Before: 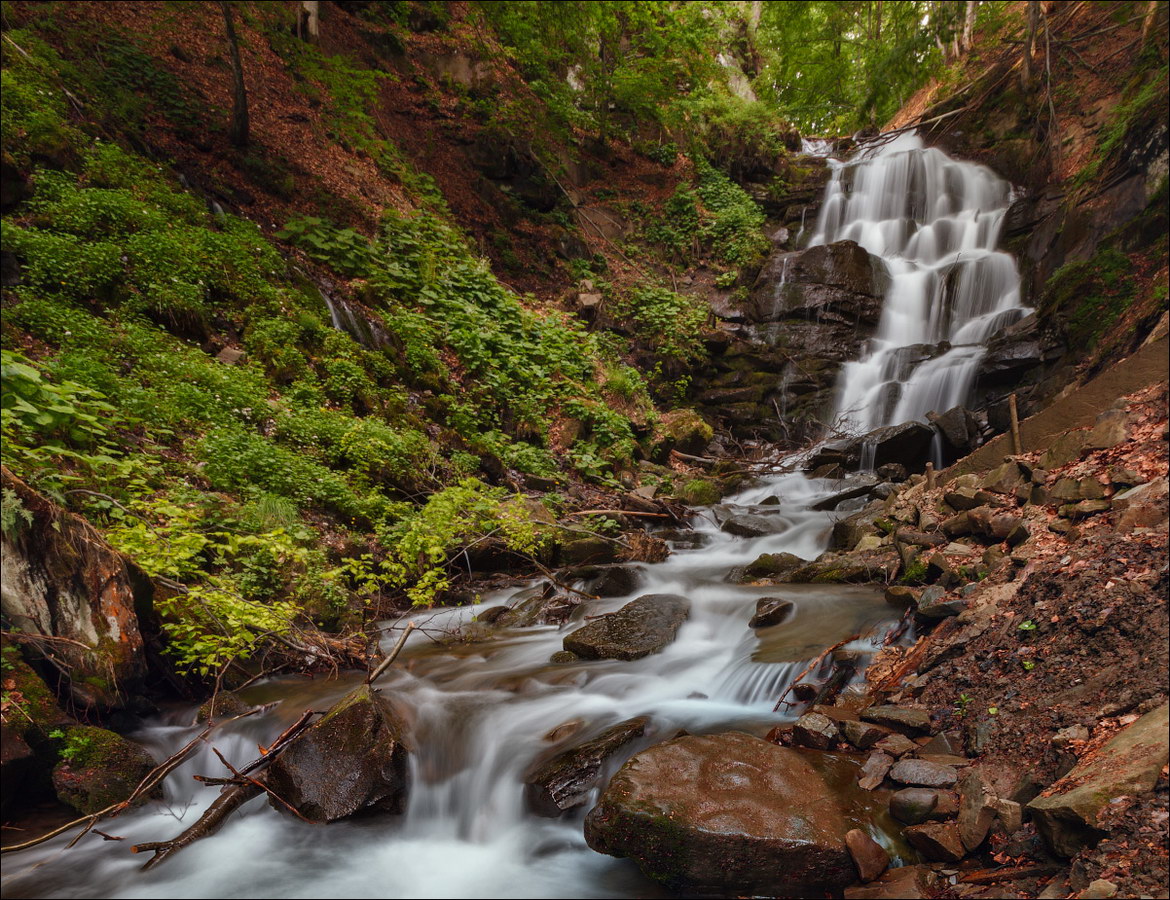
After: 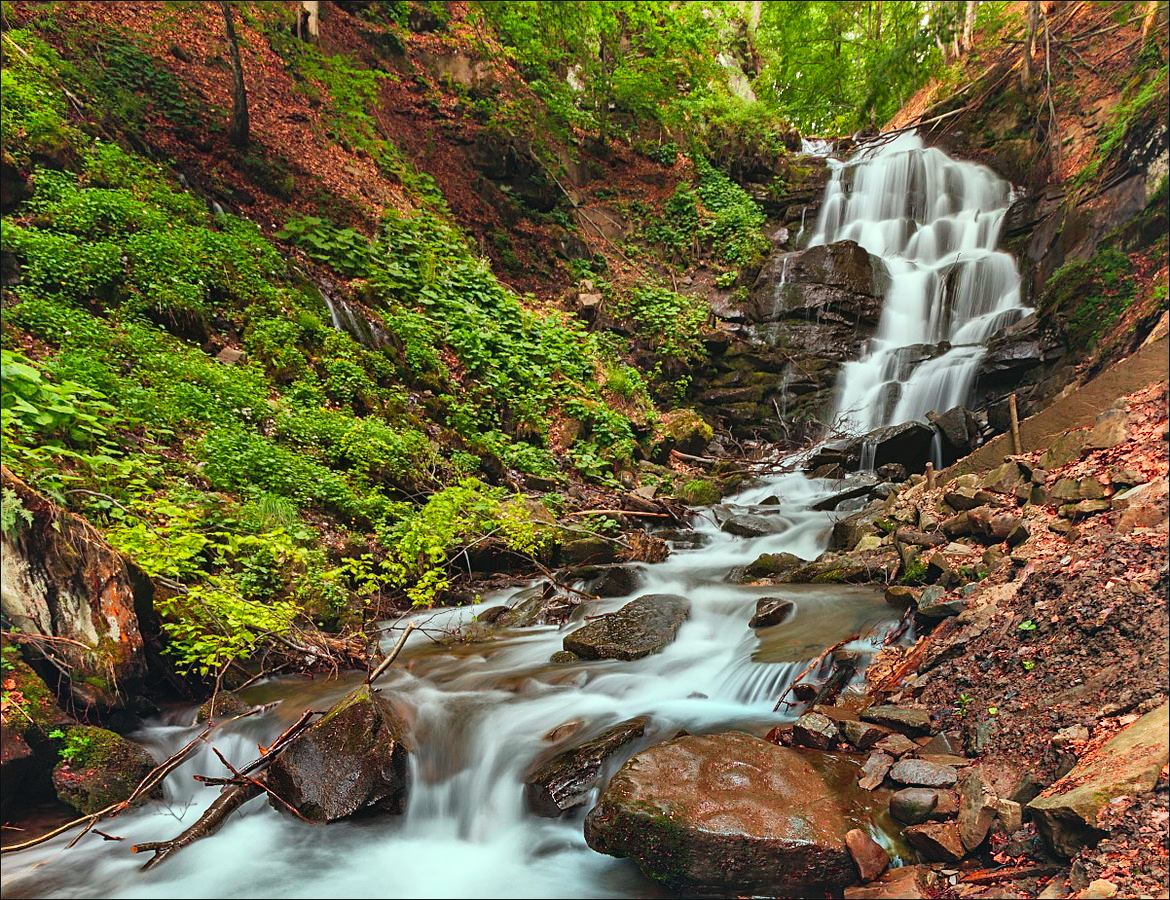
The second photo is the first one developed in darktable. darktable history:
sharpen: on, module defaults
shadows and highlights: low approximation 0.01, soften with gaussian
color correction: highlights a* -7.33, highlights b* 1.26, shadows a* -3.55, saturation 1.4
tone curve: curves: ch0 [(0.003, 0.029) (0.188, 0.252) (0.46, 0.56) (0.608, 0.748) (0.871, 0.955) (1, 1)]; ch1 [(0, 0) (0.35, 0.356) (0.45, 0.453) (0.508, 0.515) (0.618, 0.634) (1, 1)]; ch2 [(0, 0) (0.456, 0.469) (0.5, 0.5) (0.634, 0.625) (1, 1)], color space Lab, independent channels, preserve colors none
